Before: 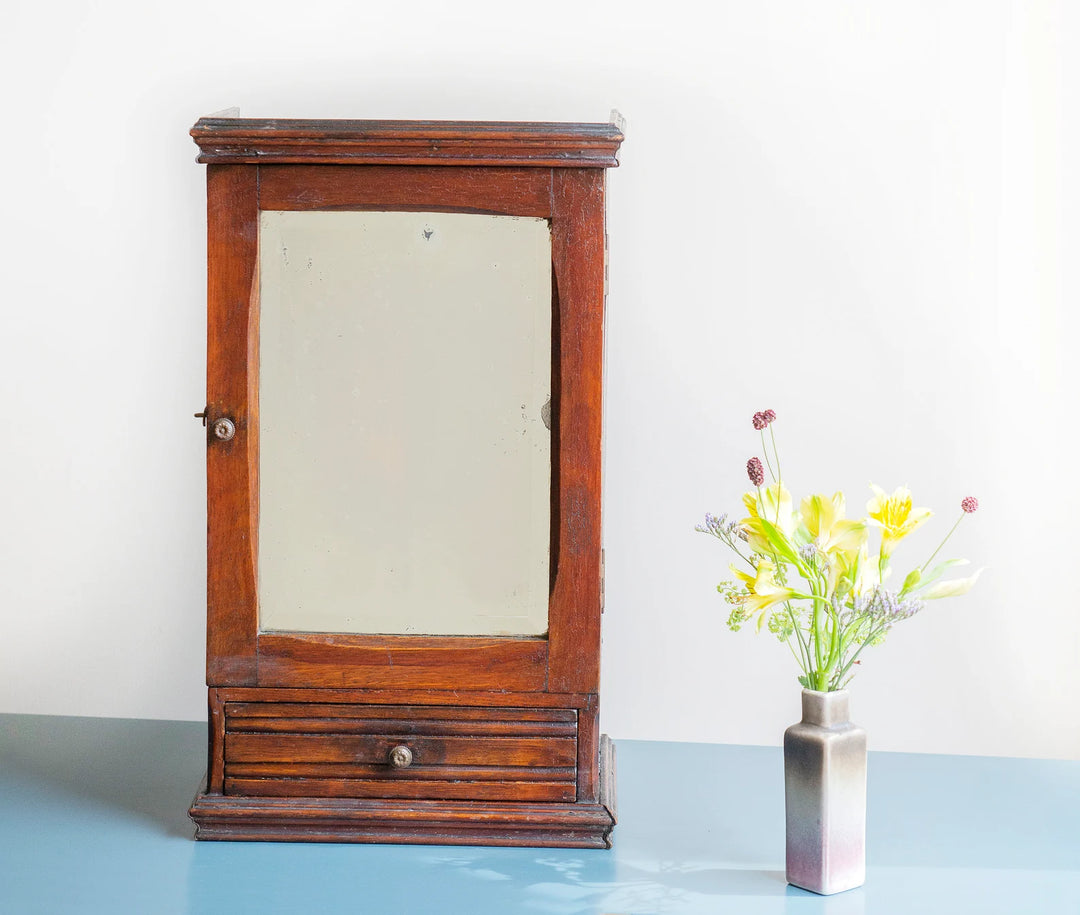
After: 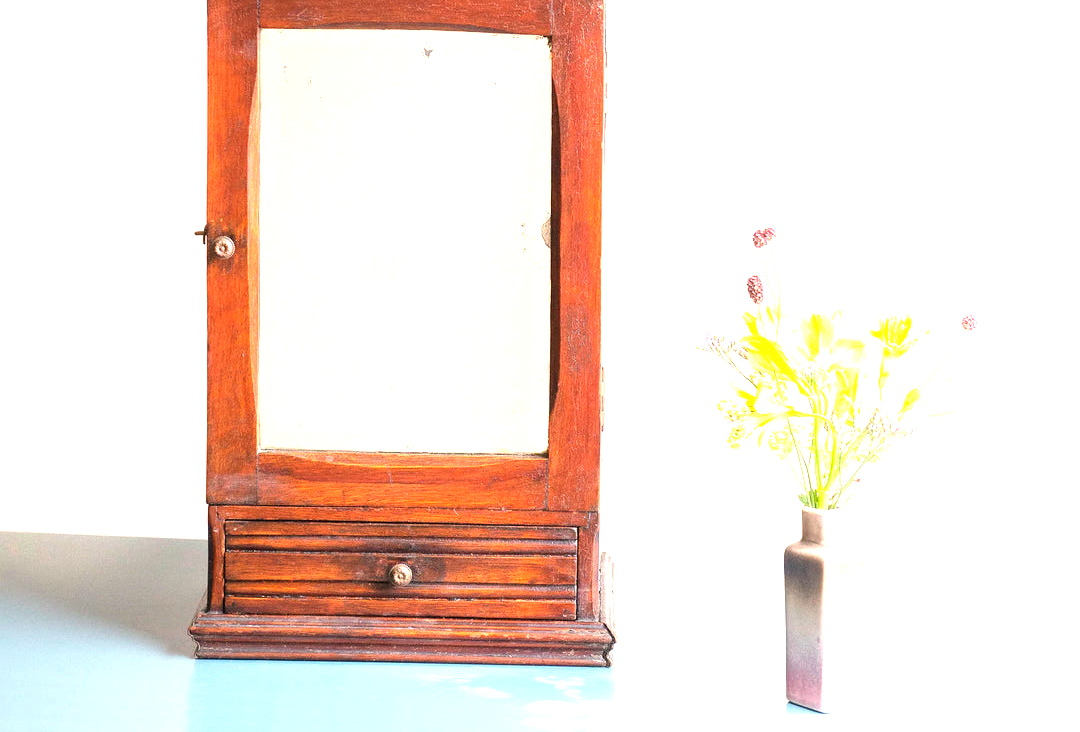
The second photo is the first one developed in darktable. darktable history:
crop and rotate: top 19.998%
exposure: black level correction 0, exposure 1.1 EV, compensate exposure bias true, compensate highlight preservation false
white balance: red 1.127, blue 0.943
